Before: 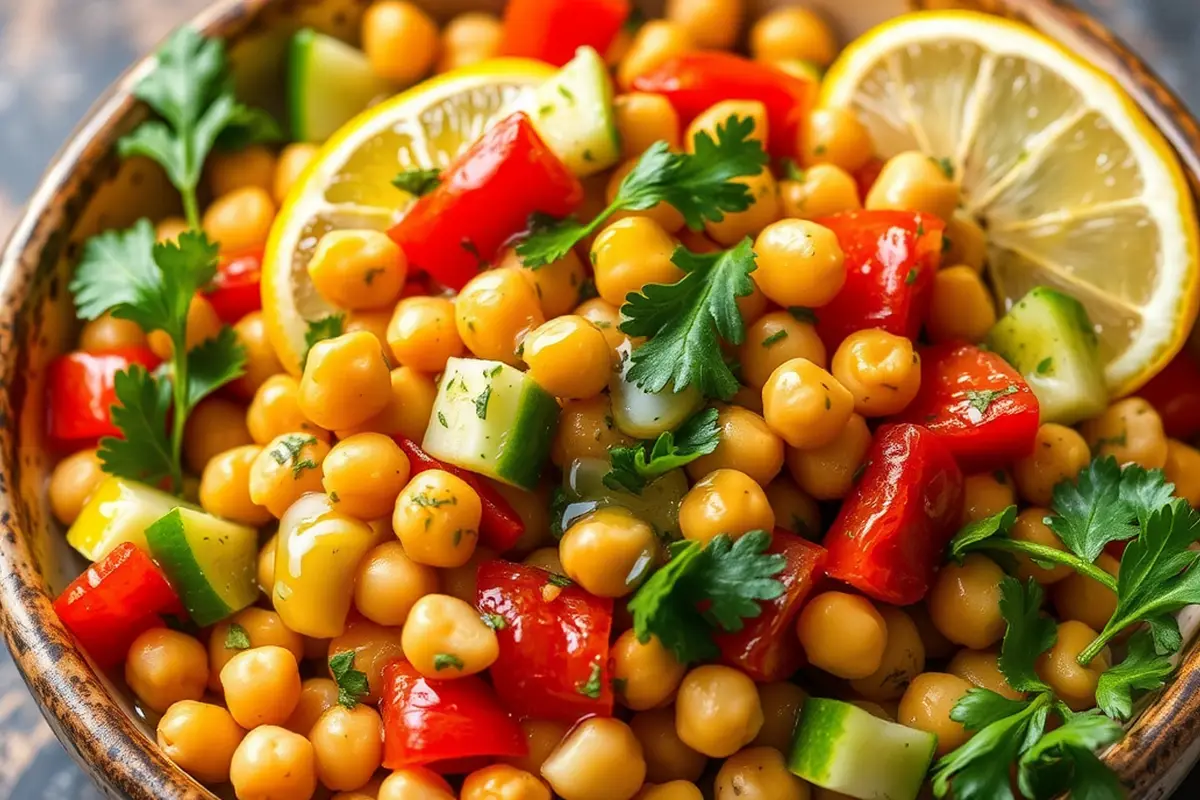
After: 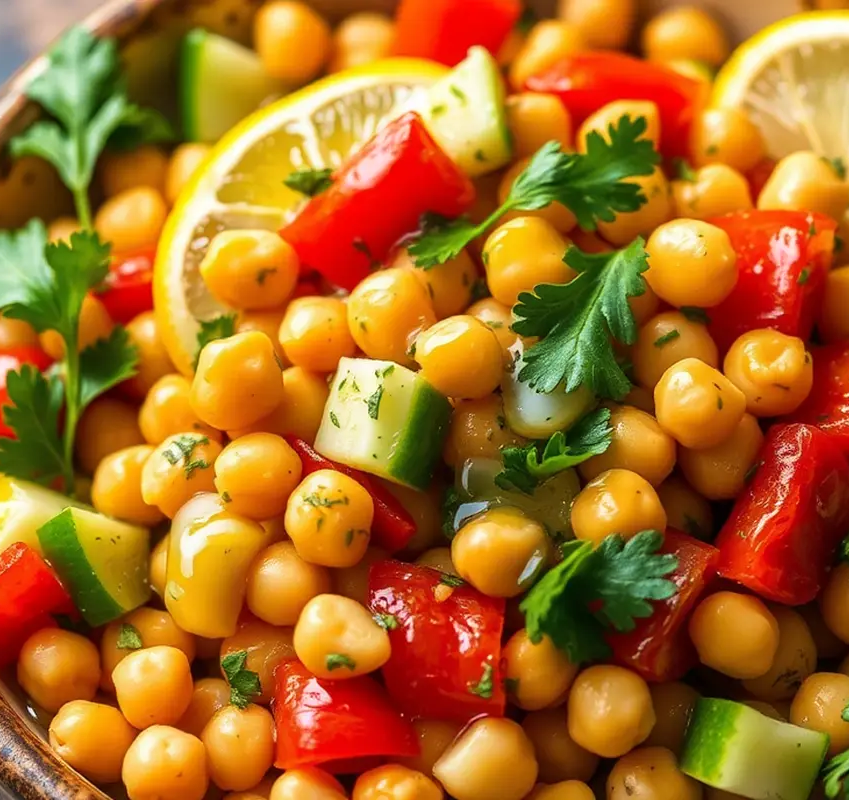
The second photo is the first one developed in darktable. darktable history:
velvia: on, module defaults
crop and rotate: left 9.061%, right 20.142%
